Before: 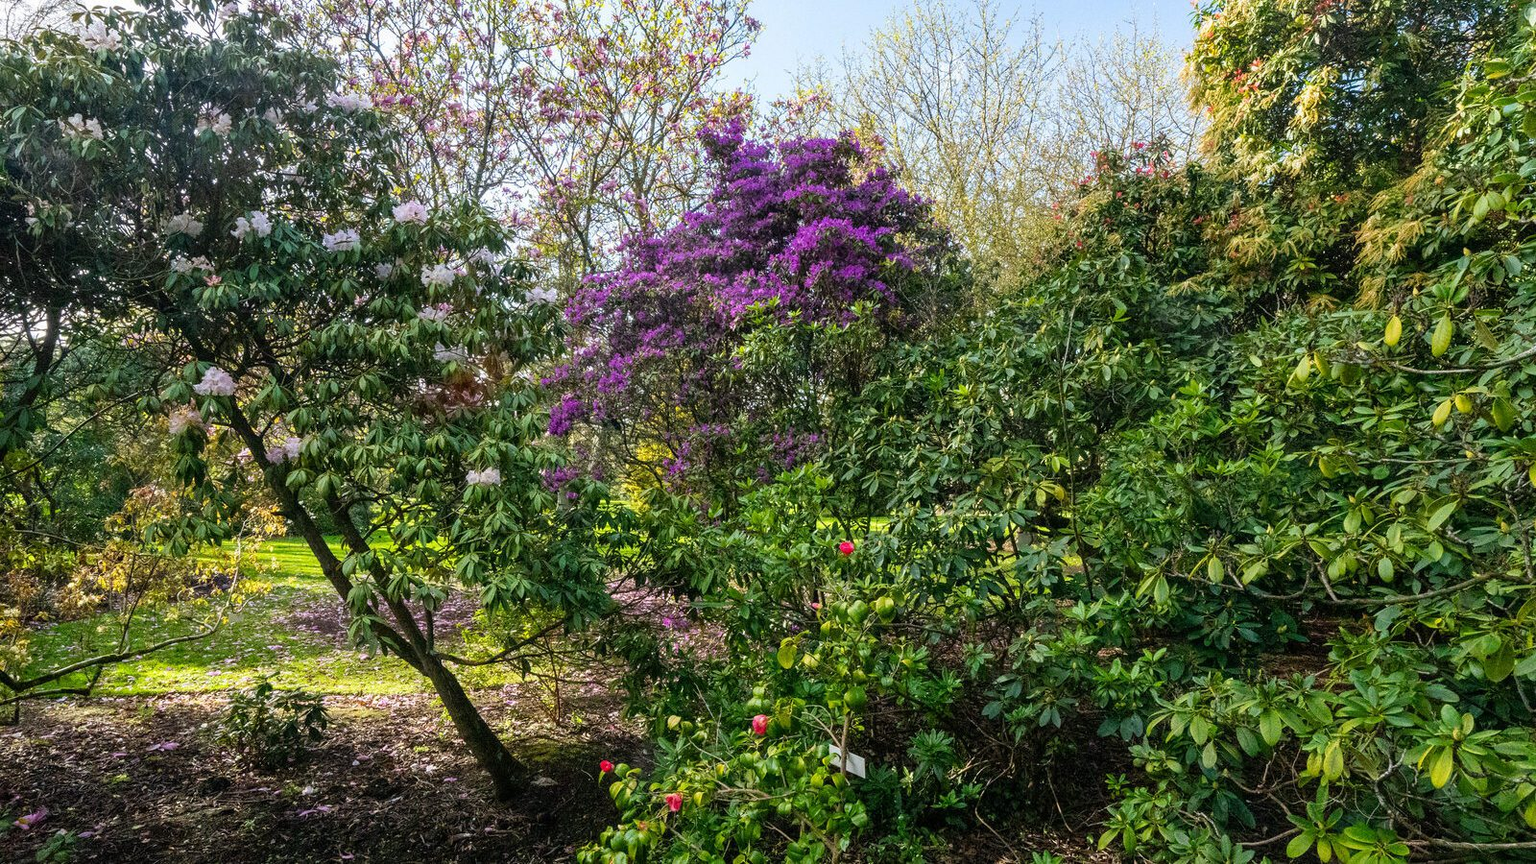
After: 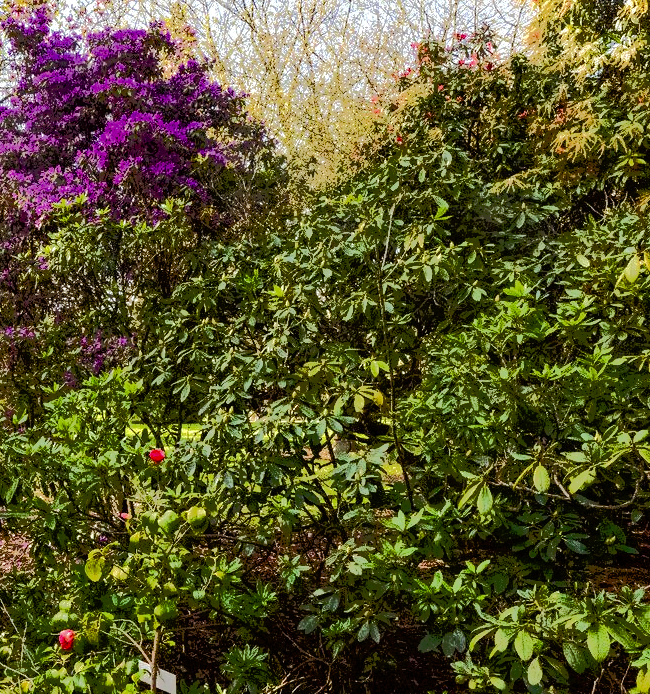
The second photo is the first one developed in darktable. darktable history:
crop: left 45.356%, top 12.885%, right 13.983%, bottom 9.91%
color balance rgb: power › chroma 1.571%, power › hue 25.74°, linear chroma grading › global chroma -14.453%, perceptual saturation grading › global saturation 20.444%, perceptual saturation grading › highlights -19.85%, perceptual saturation grading › shadows 29.591%, global vibrance 9.5%, contrast 14.66%, saturation formula JzAzBz (2021)
tone equalizer: -7 EV -0.617 EV, -6 EV 0.99 EV, -5 EV -0.451 EV, -4 EV 0.425 EV, -3 EV 0.431 EV, -2 EV 0.168 EV, -1 EV -0.133 EV, +0 EV -0.408 EV, edges refinement/feathering 500, mask exposure compensation -1.57 EV, preserve details no
